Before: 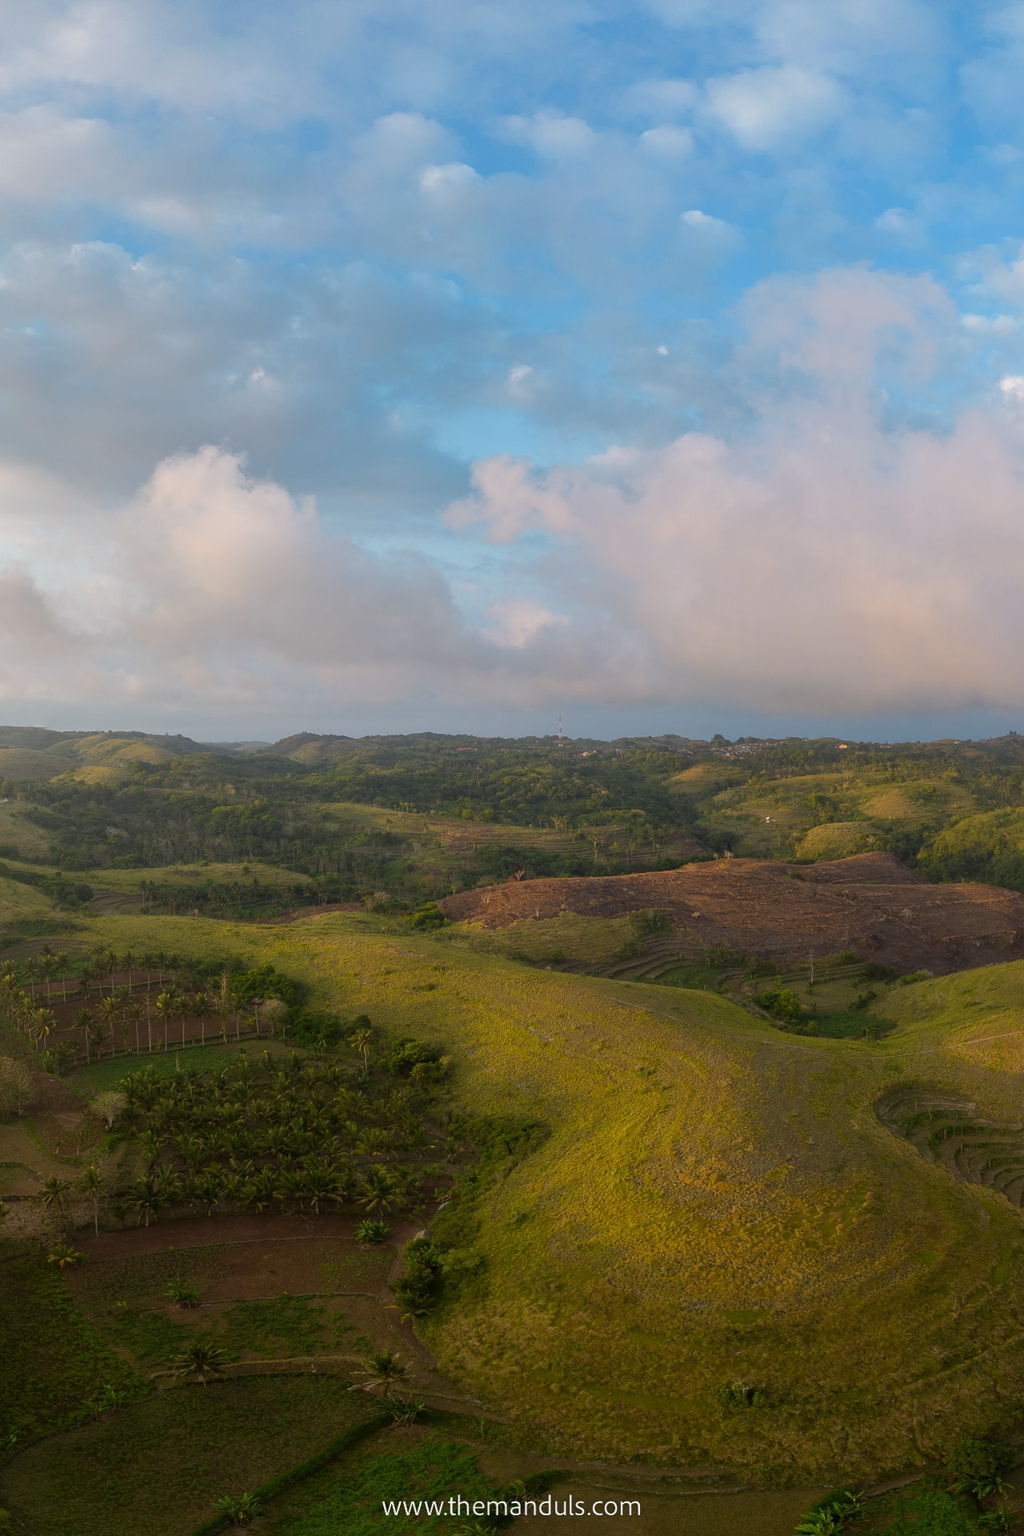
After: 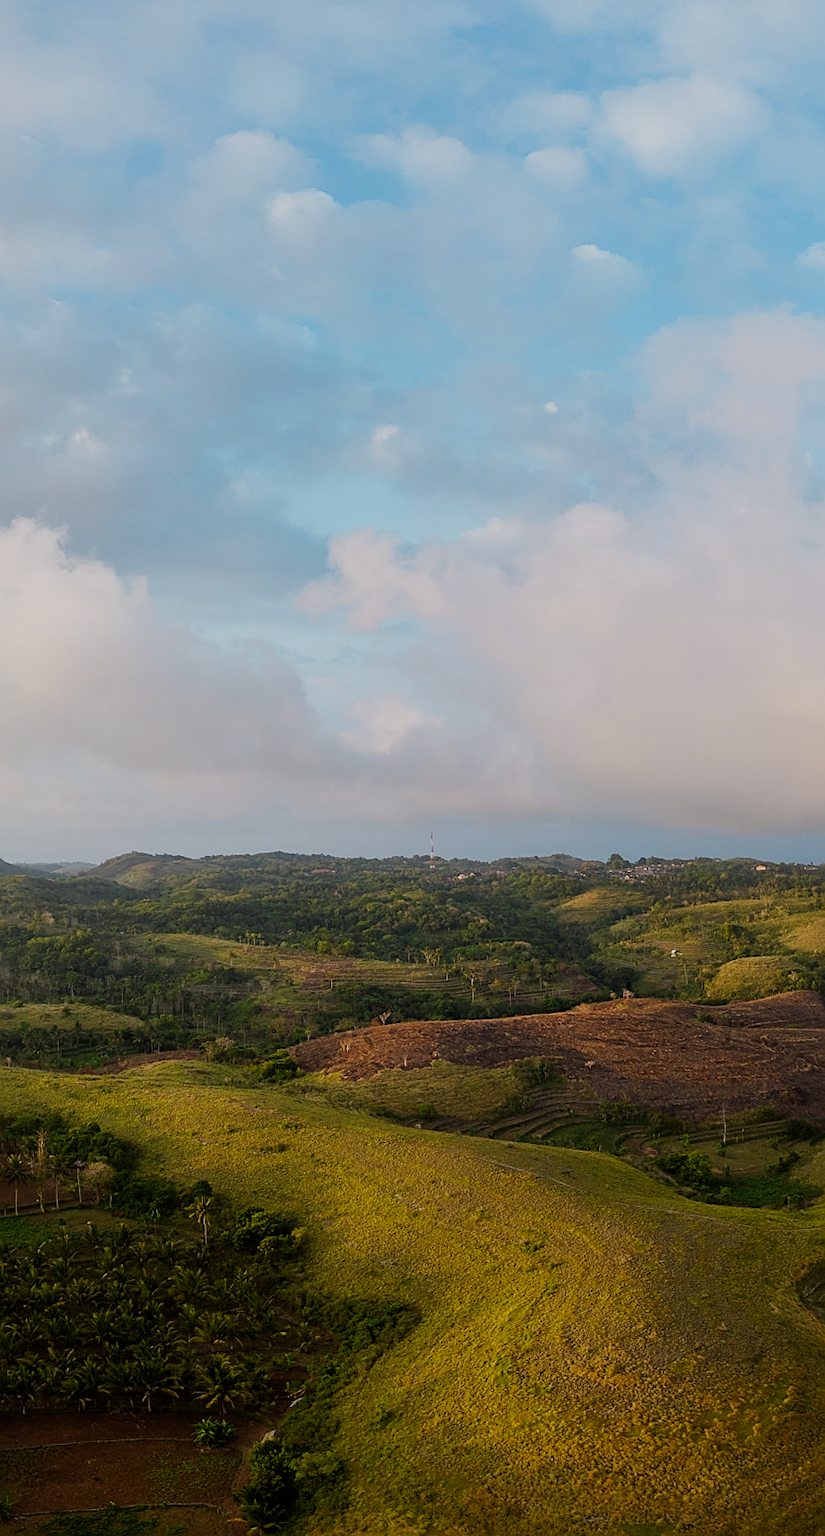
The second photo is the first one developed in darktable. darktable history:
crop: left 18.479%, right 12.2%, bottom 13.971%
sigmoid: skew -0.2, preserve hue 0%, red attenuation 0.1, red rotation 0.035, green attenuation 0.1, green rotation -0.017, blue attenuation 0.15, blue rotation -0.052, base primaries Rec2020
exposure: black level correction 0.002, exposure 0.15 EV, compensate highlight preservation false
sharpen: on, module defaults
